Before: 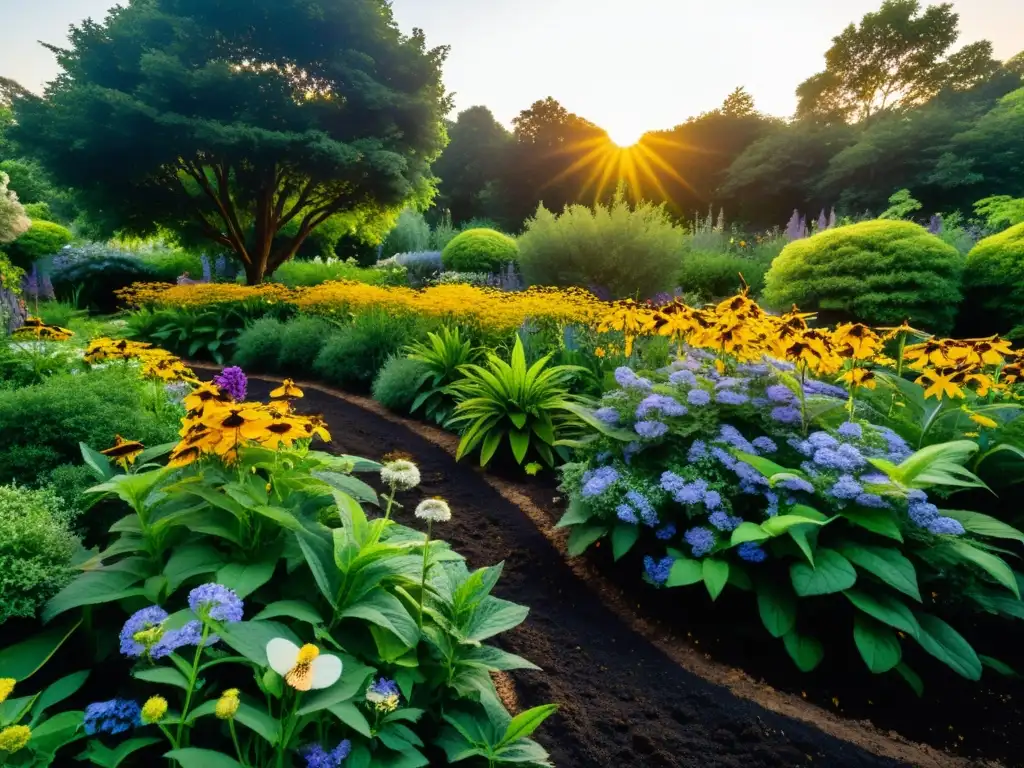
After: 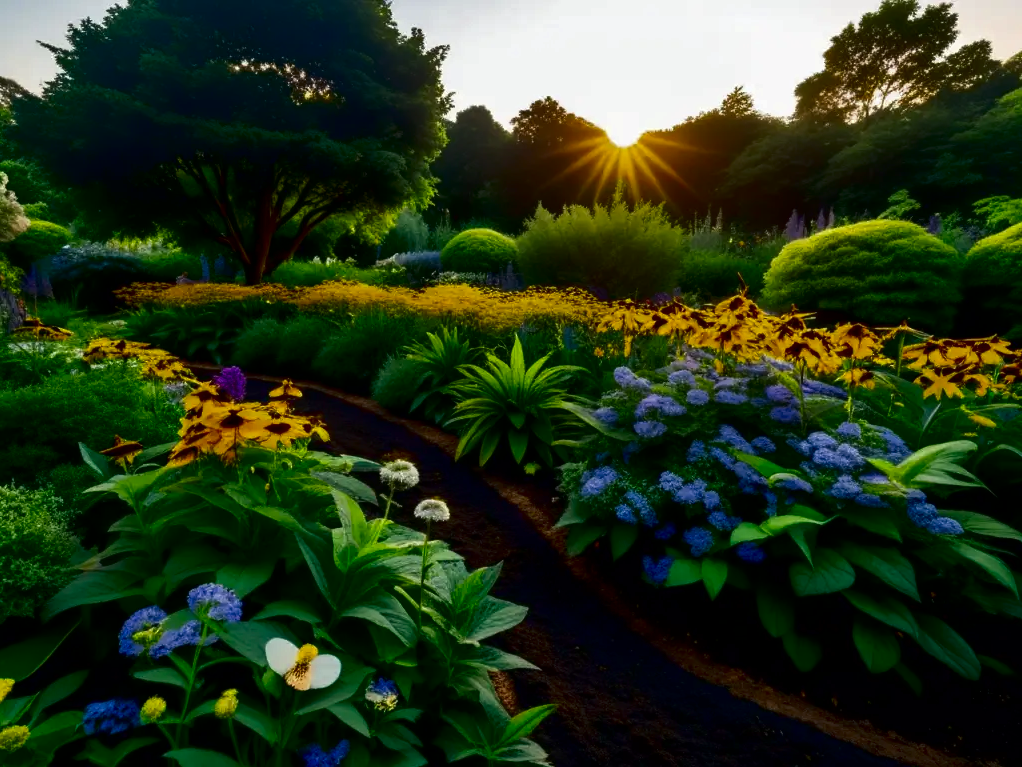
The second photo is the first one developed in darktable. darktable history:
contrast brightness saturation: brightness -0.52
crop and rotate: left 0.126%
